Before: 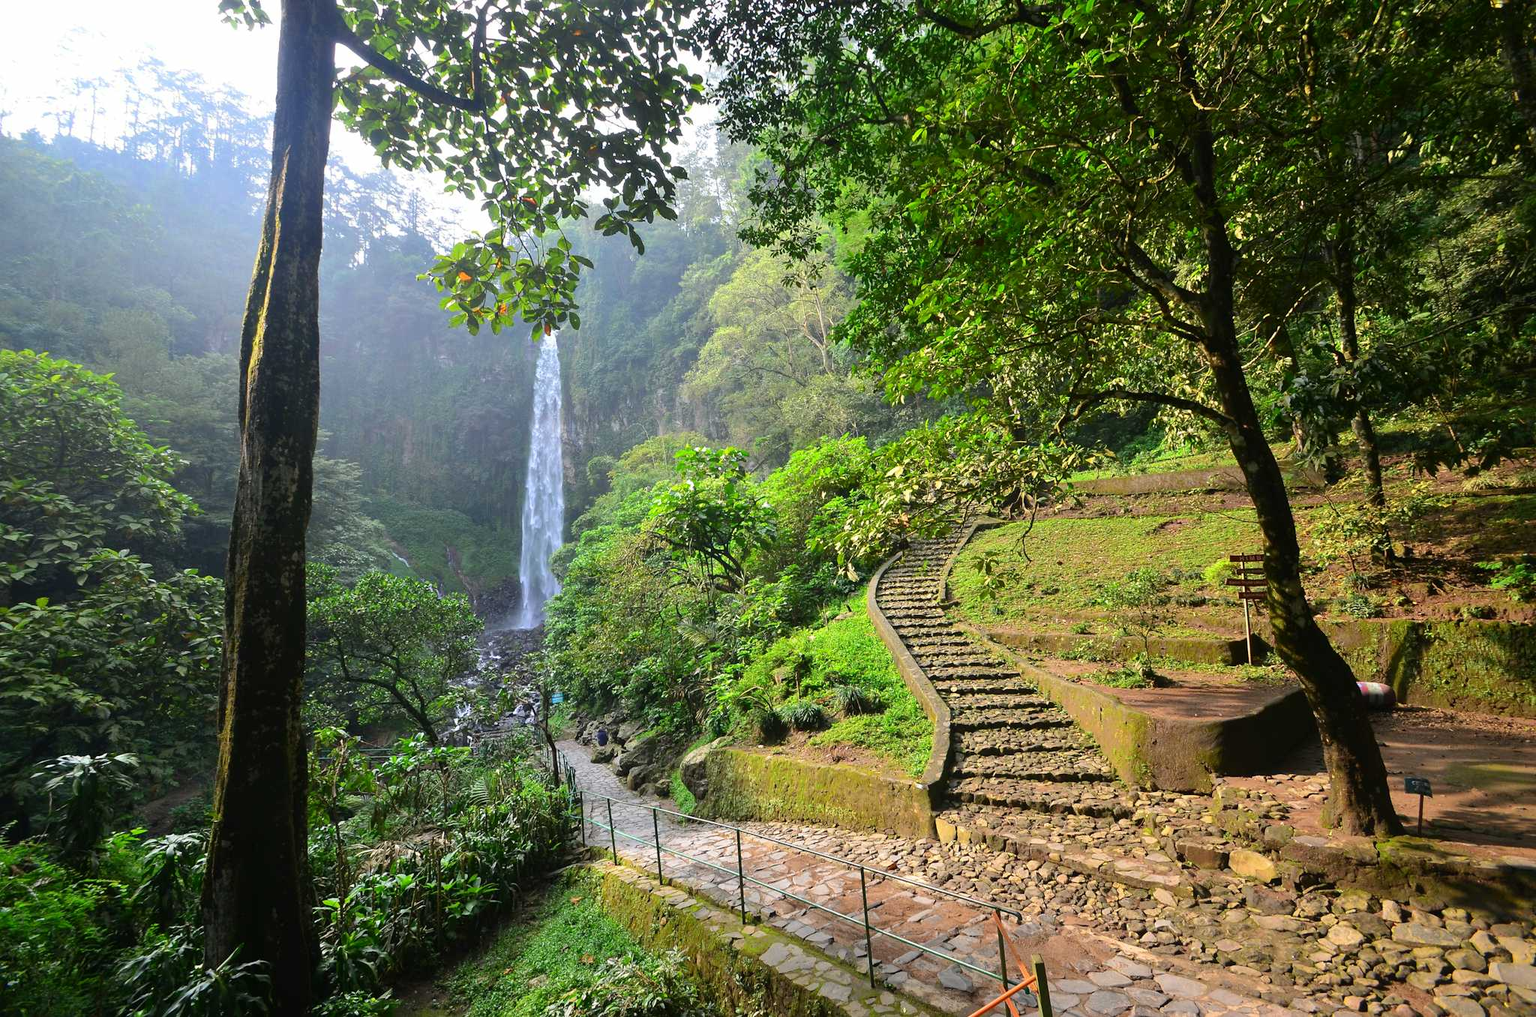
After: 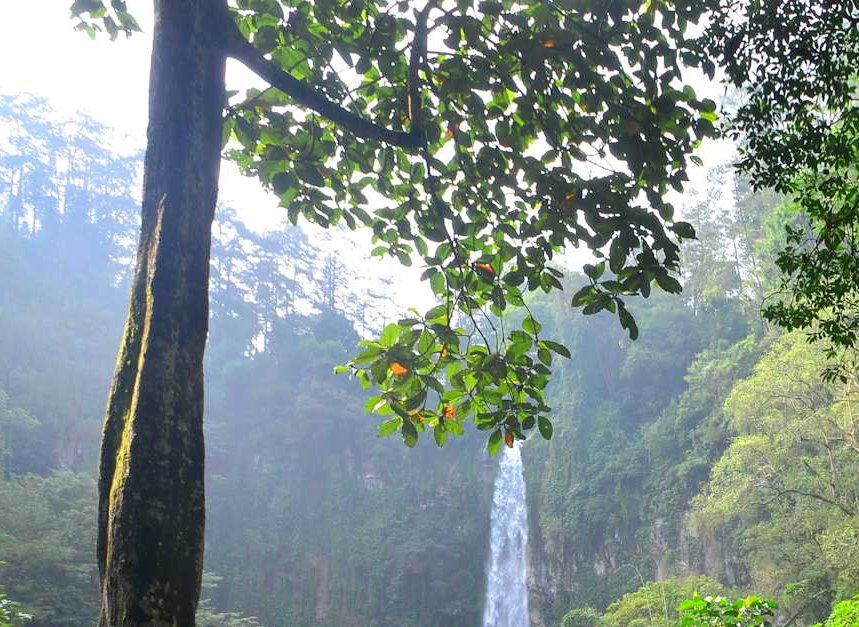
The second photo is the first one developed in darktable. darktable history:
crop and rotate: left 10.817%, top 0.062%, right 47.194%, bottom 53.626%
exposure: black level correction 0.001, exposure 0.014 EV, compensate highlight preservation false
